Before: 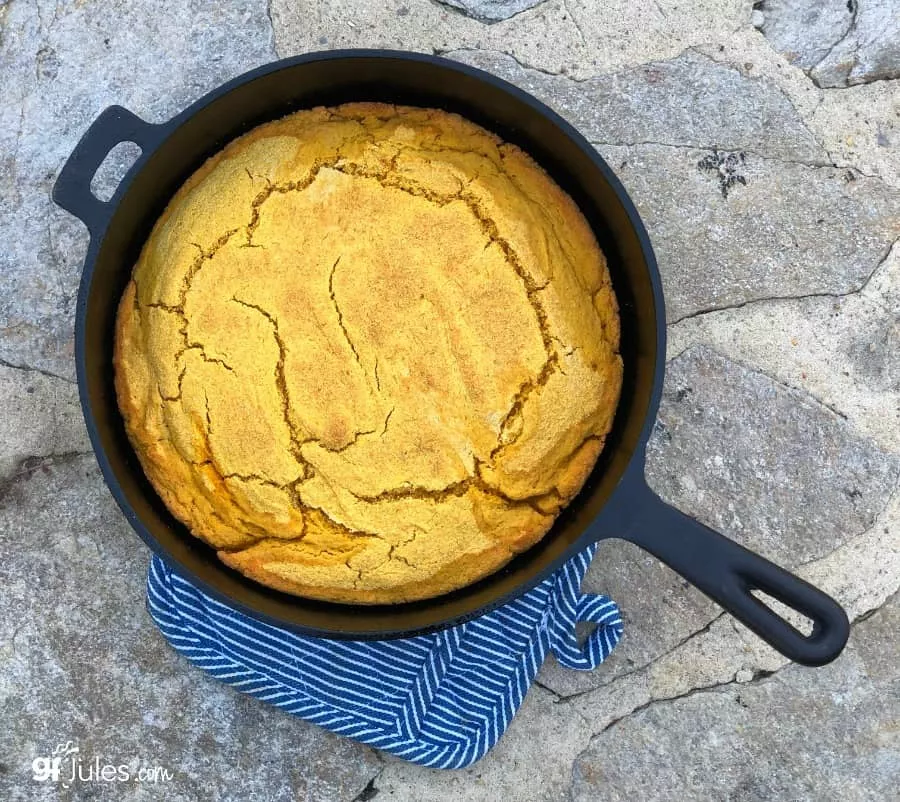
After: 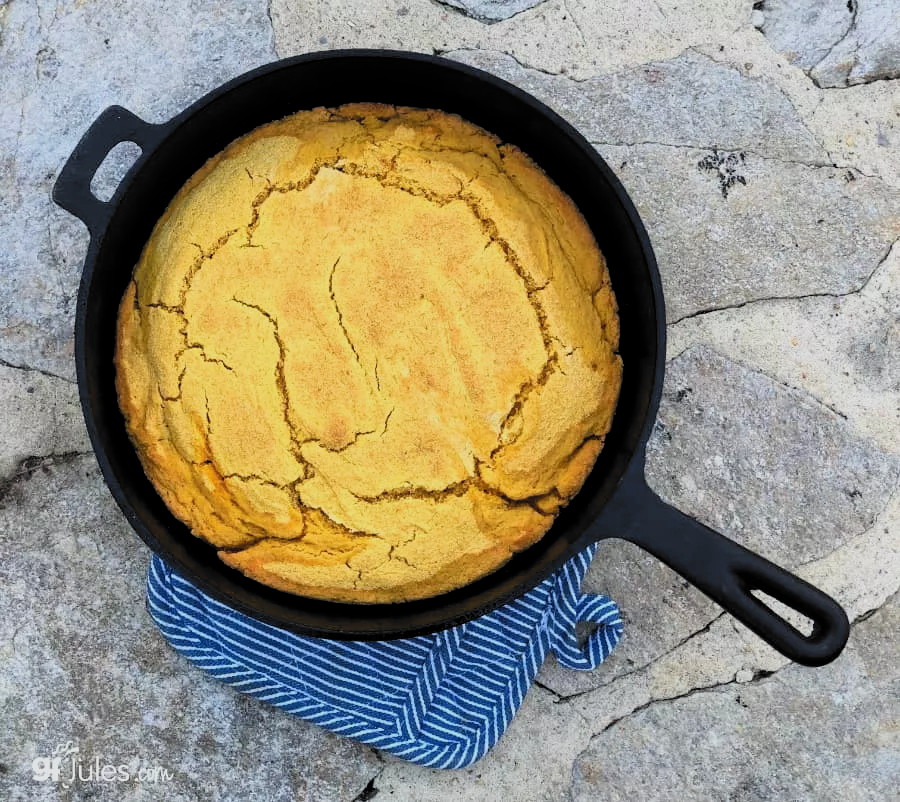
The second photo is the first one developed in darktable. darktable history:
filmic rgb: black relative exposure -5.07 EV, white relative exposure 3.98 EV, hardness 2.89, contrast 1.3, highlights saturation mix -30.66%, color science v6 (2022)
